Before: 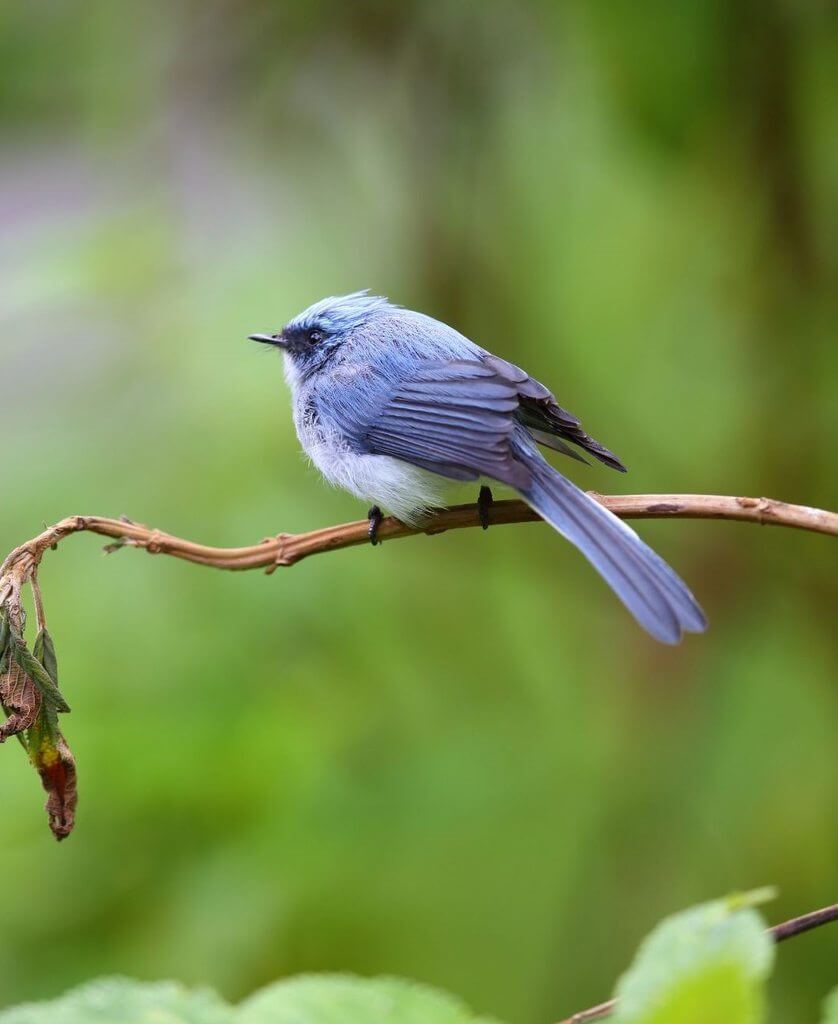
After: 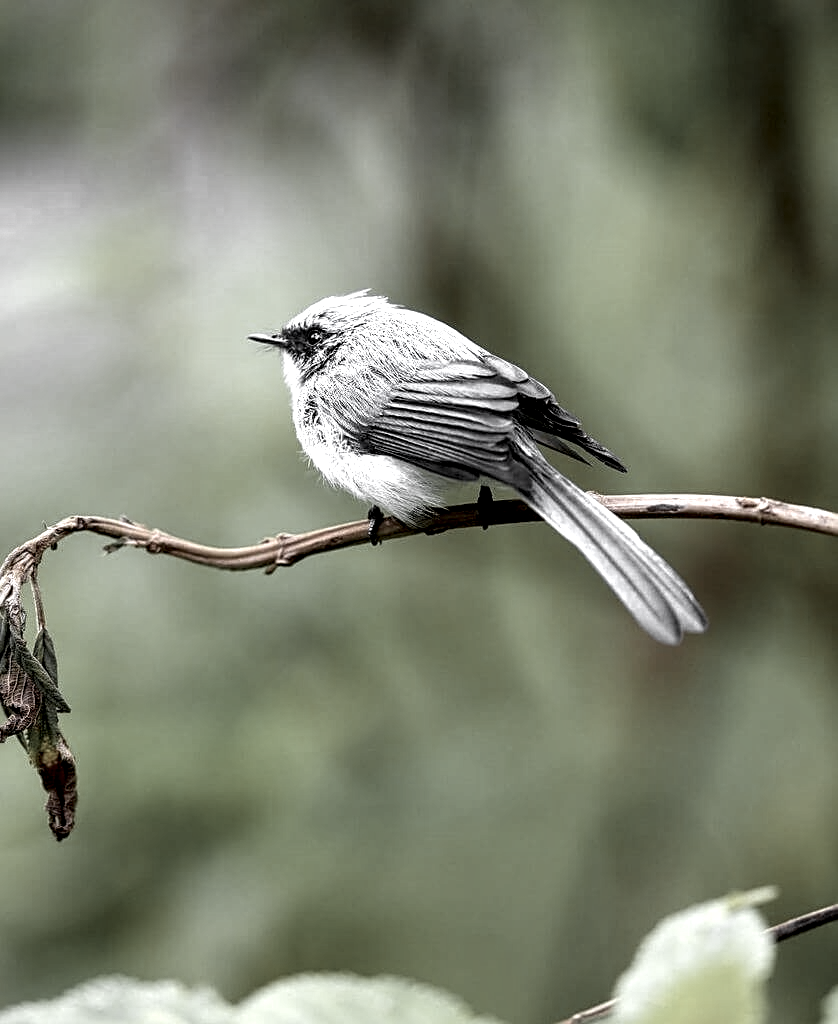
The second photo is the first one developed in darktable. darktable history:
local contrast: highlights 80%, shadows 57%, detail 175%, midtone range 0.602
color zones: curves: ch0 [(0, 0.613) (0.01, 0.613) (0.245, 0.448) (0.498, 0.529) (0.642, 0.665) (0.879, 0.777) (0.99, 0.613)]; ch1 [(0, 0.035) (0.121, 0.189) (0.259, 0.197) (0.415, 0.061) (0.589, 0.022) (0.732, 0.022) (0.857, 0.026) (0.991, 0.053)]
sharpen: on, module defaults
